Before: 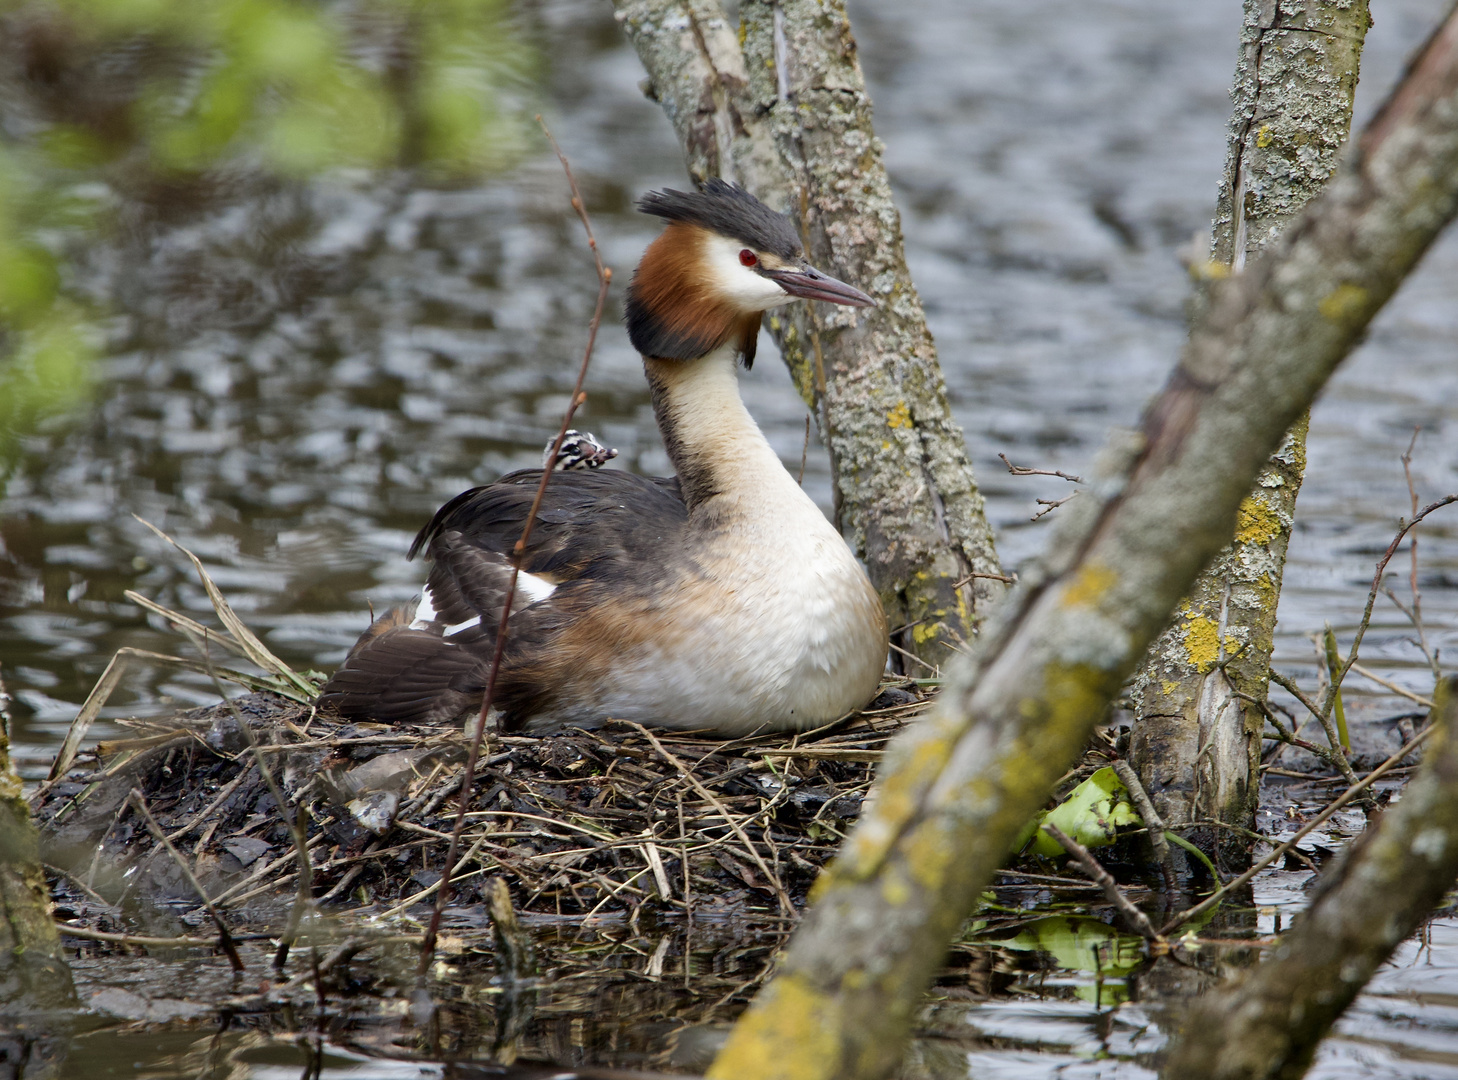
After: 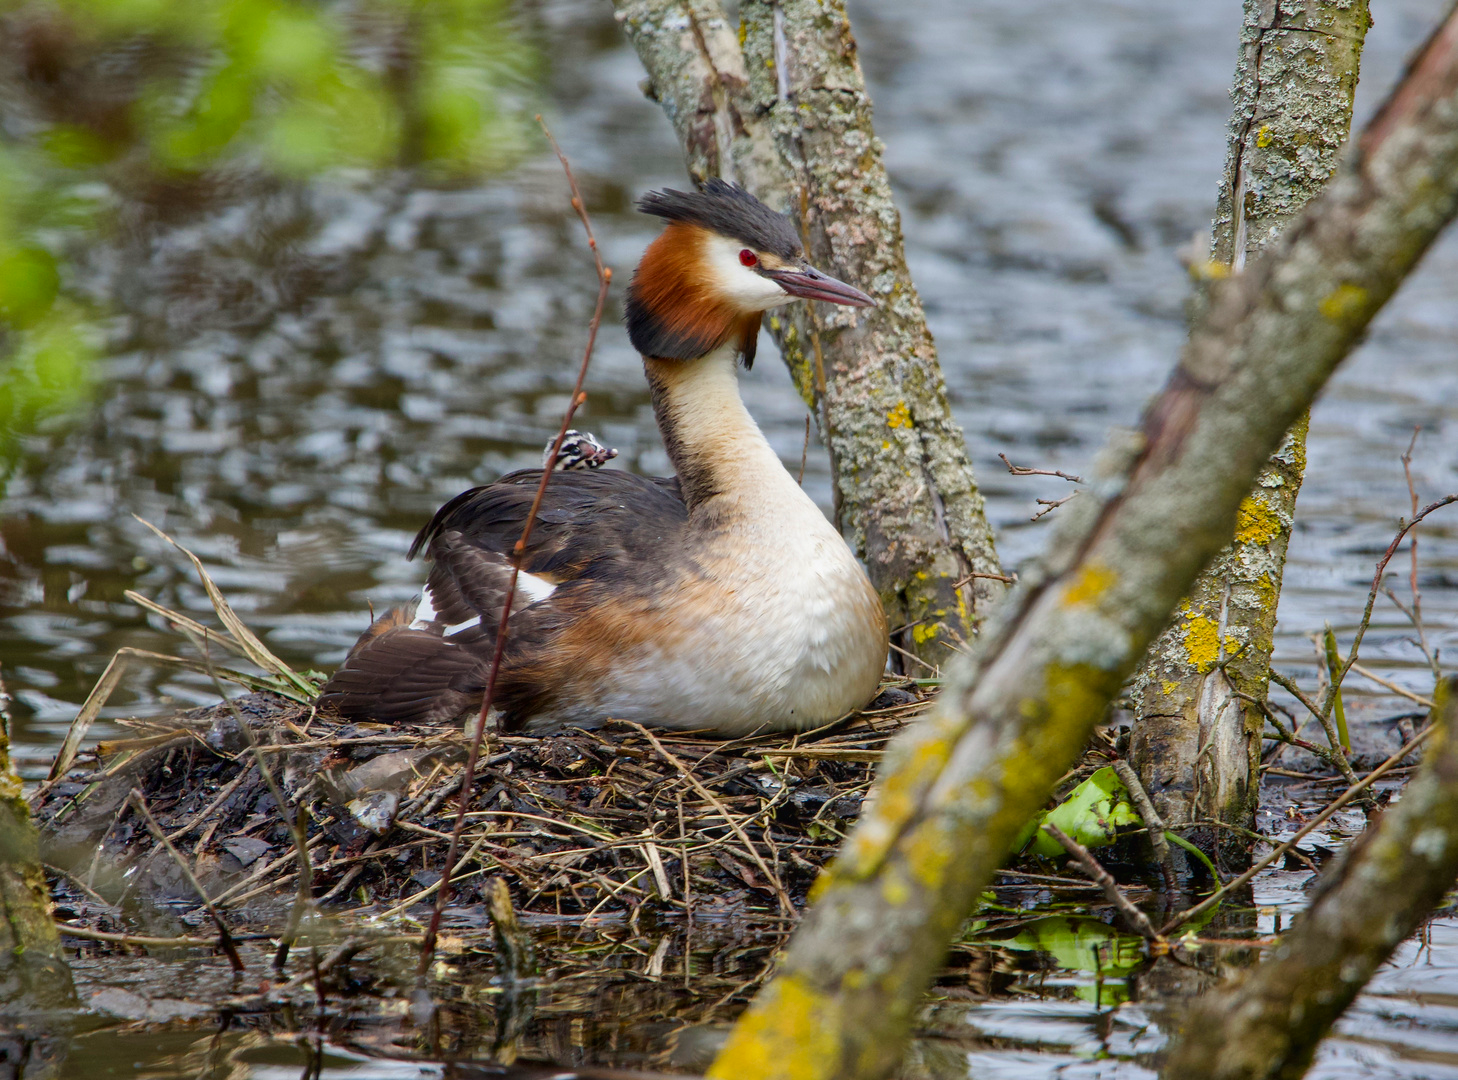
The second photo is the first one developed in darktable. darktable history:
local contrast: detail 110%
color correction: highlights b* -0.012, saturation 1.26
